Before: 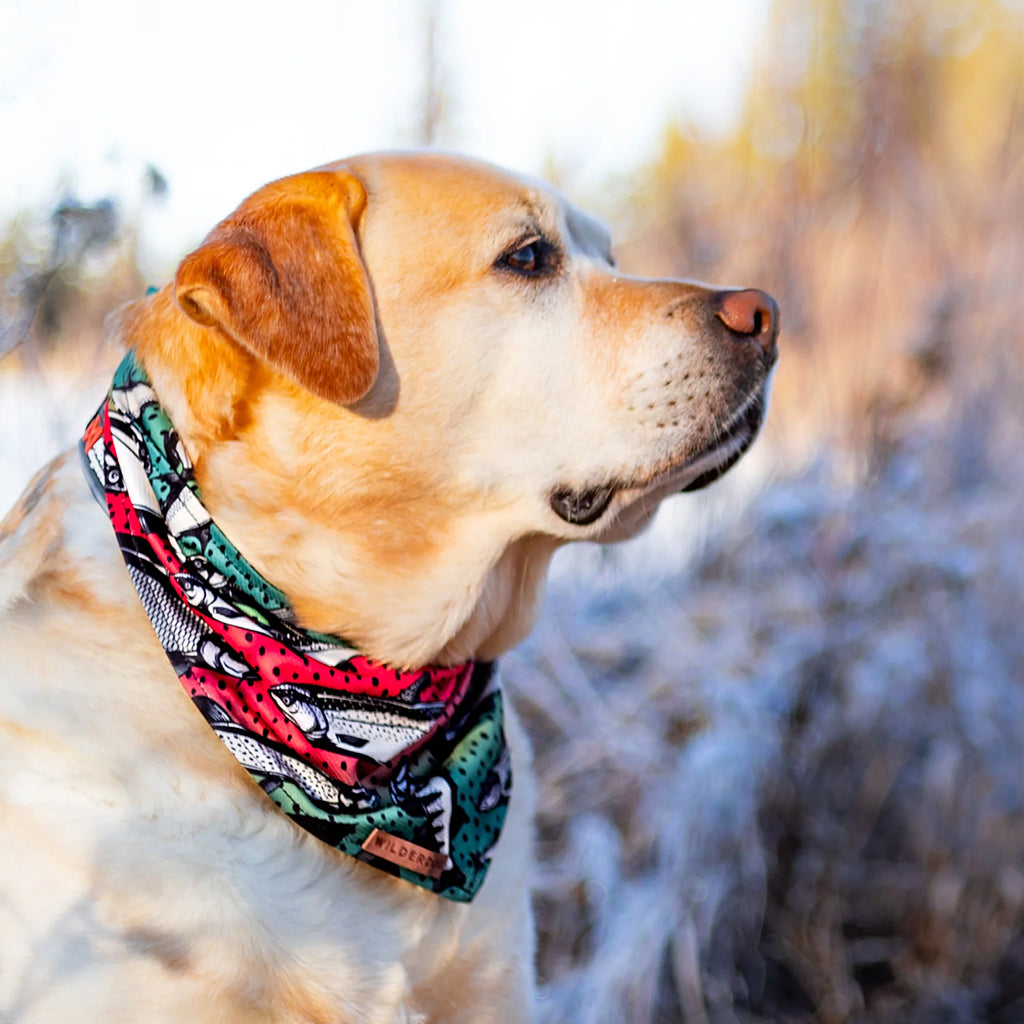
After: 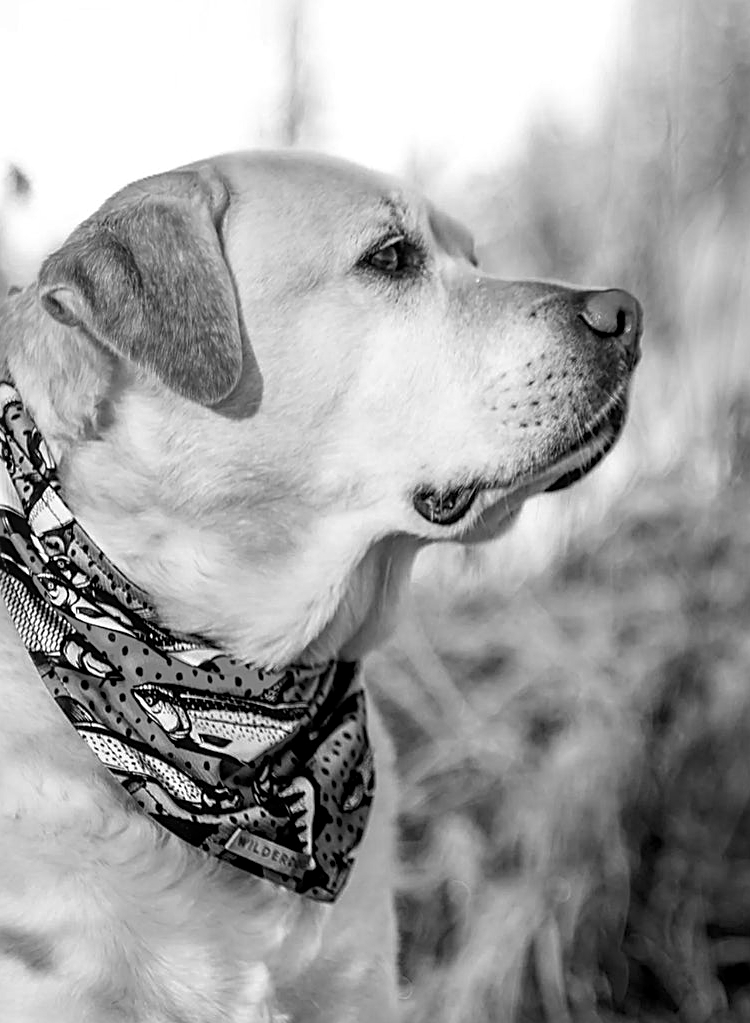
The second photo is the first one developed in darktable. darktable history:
monochrome: a 16.01, b -2.65, highlights 0.52
sharpen: on, module defaults
local contrast: on, module defaults
crop: left 13.443%, right 13.31%
